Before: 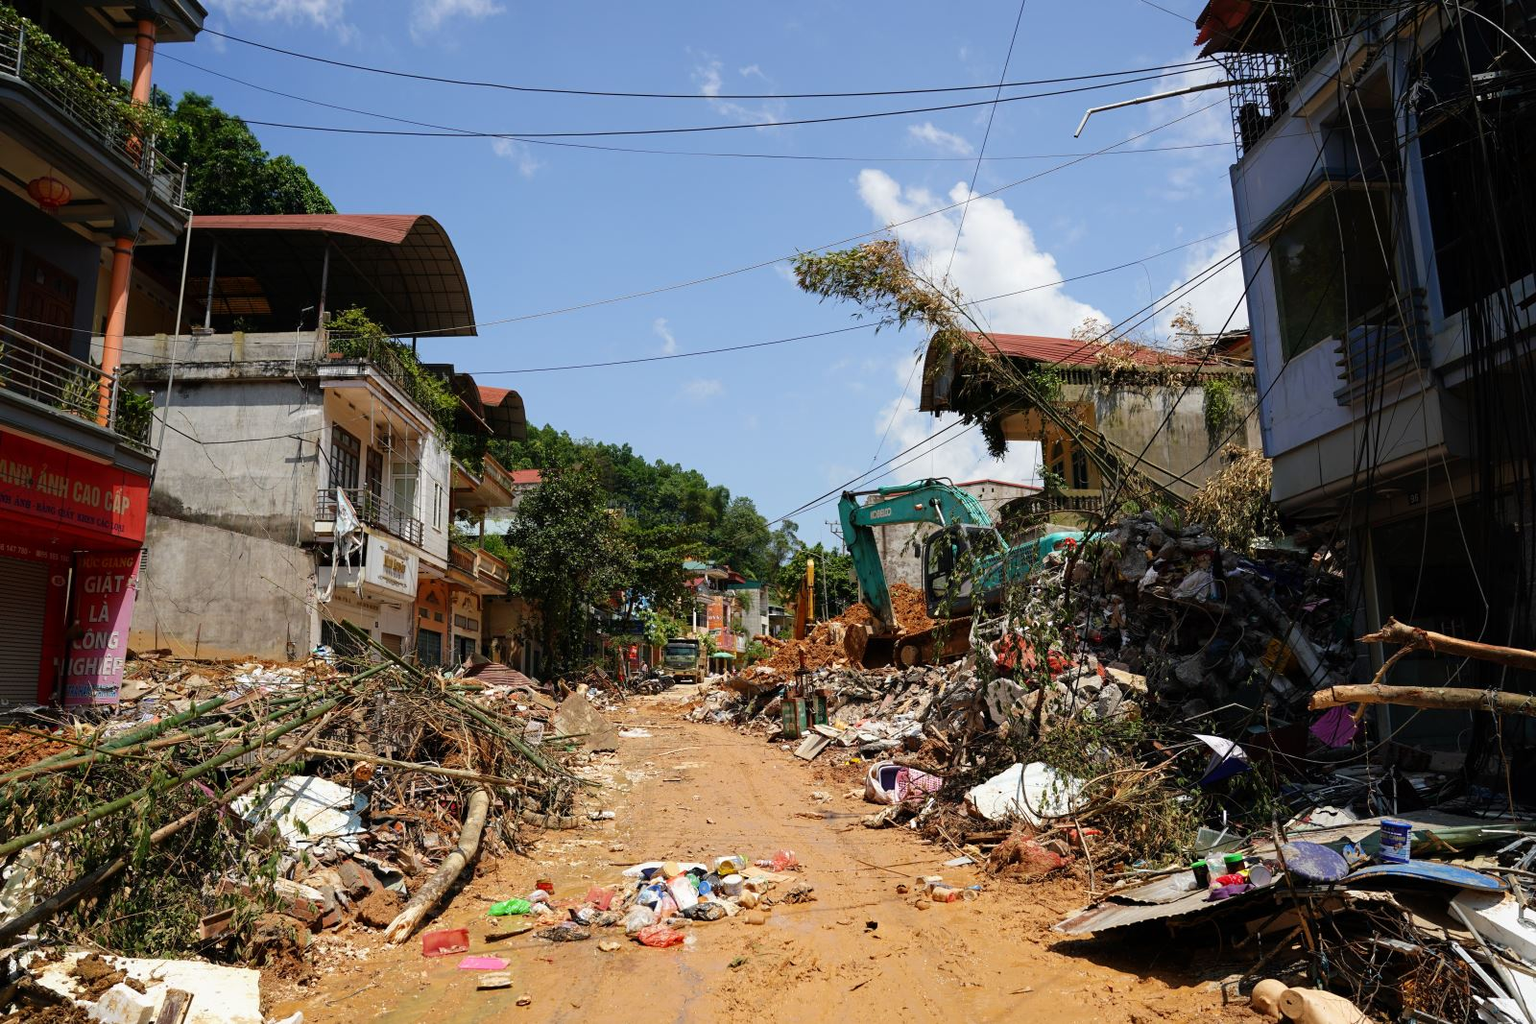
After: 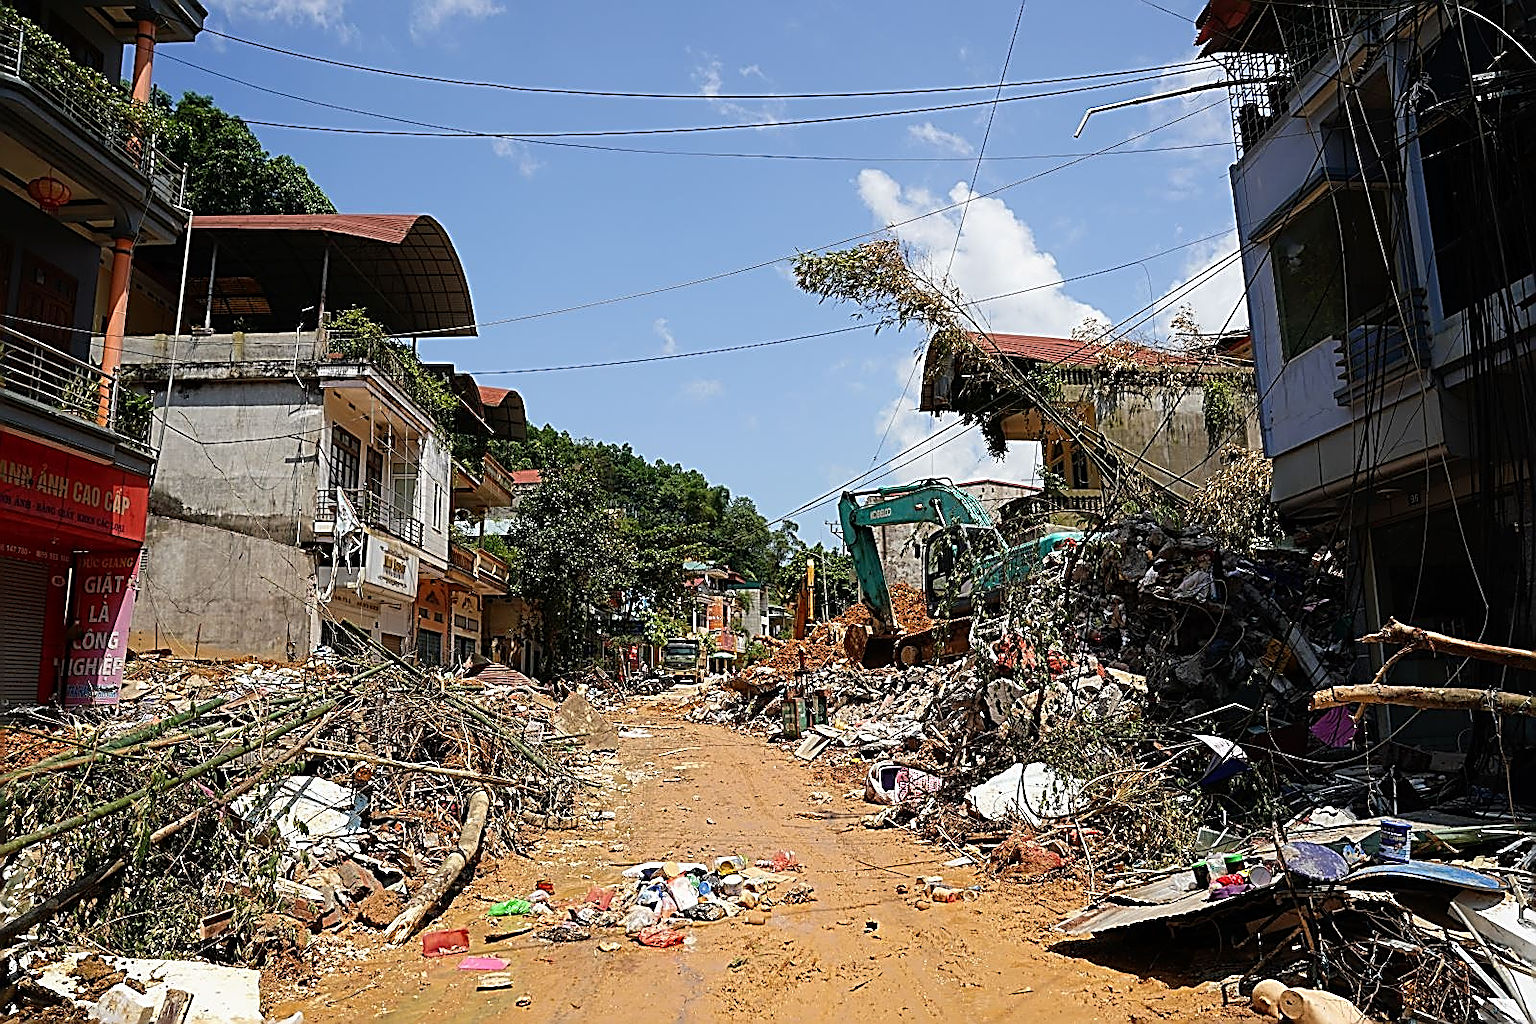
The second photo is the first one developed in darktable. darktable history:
sharpen: amount 1.871
